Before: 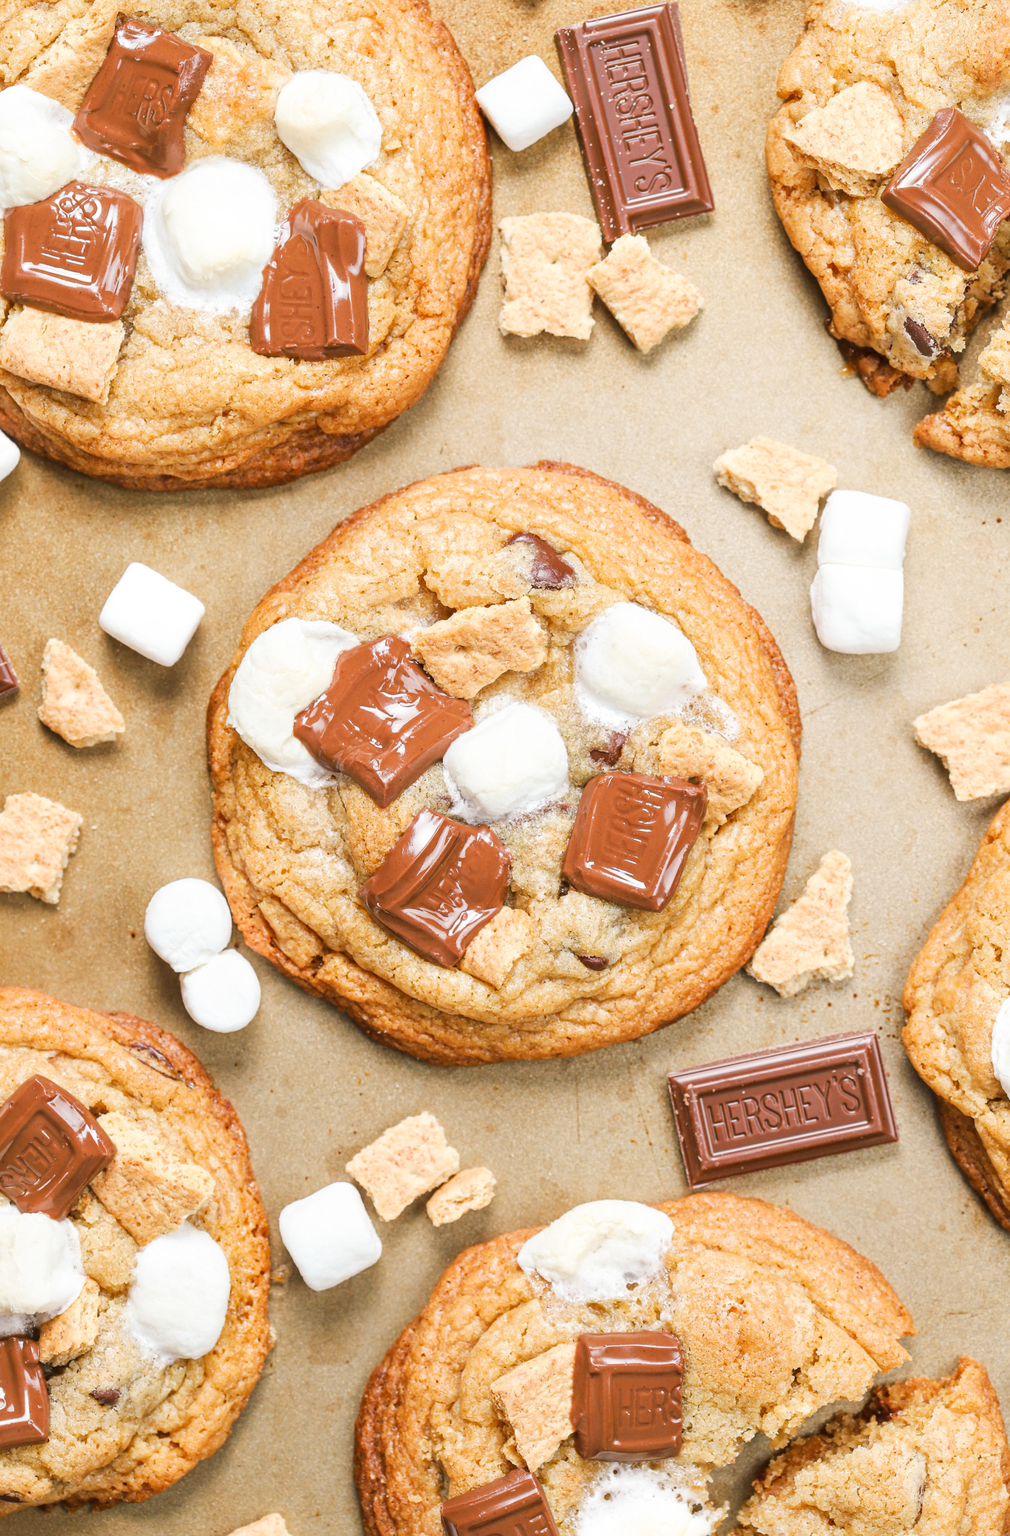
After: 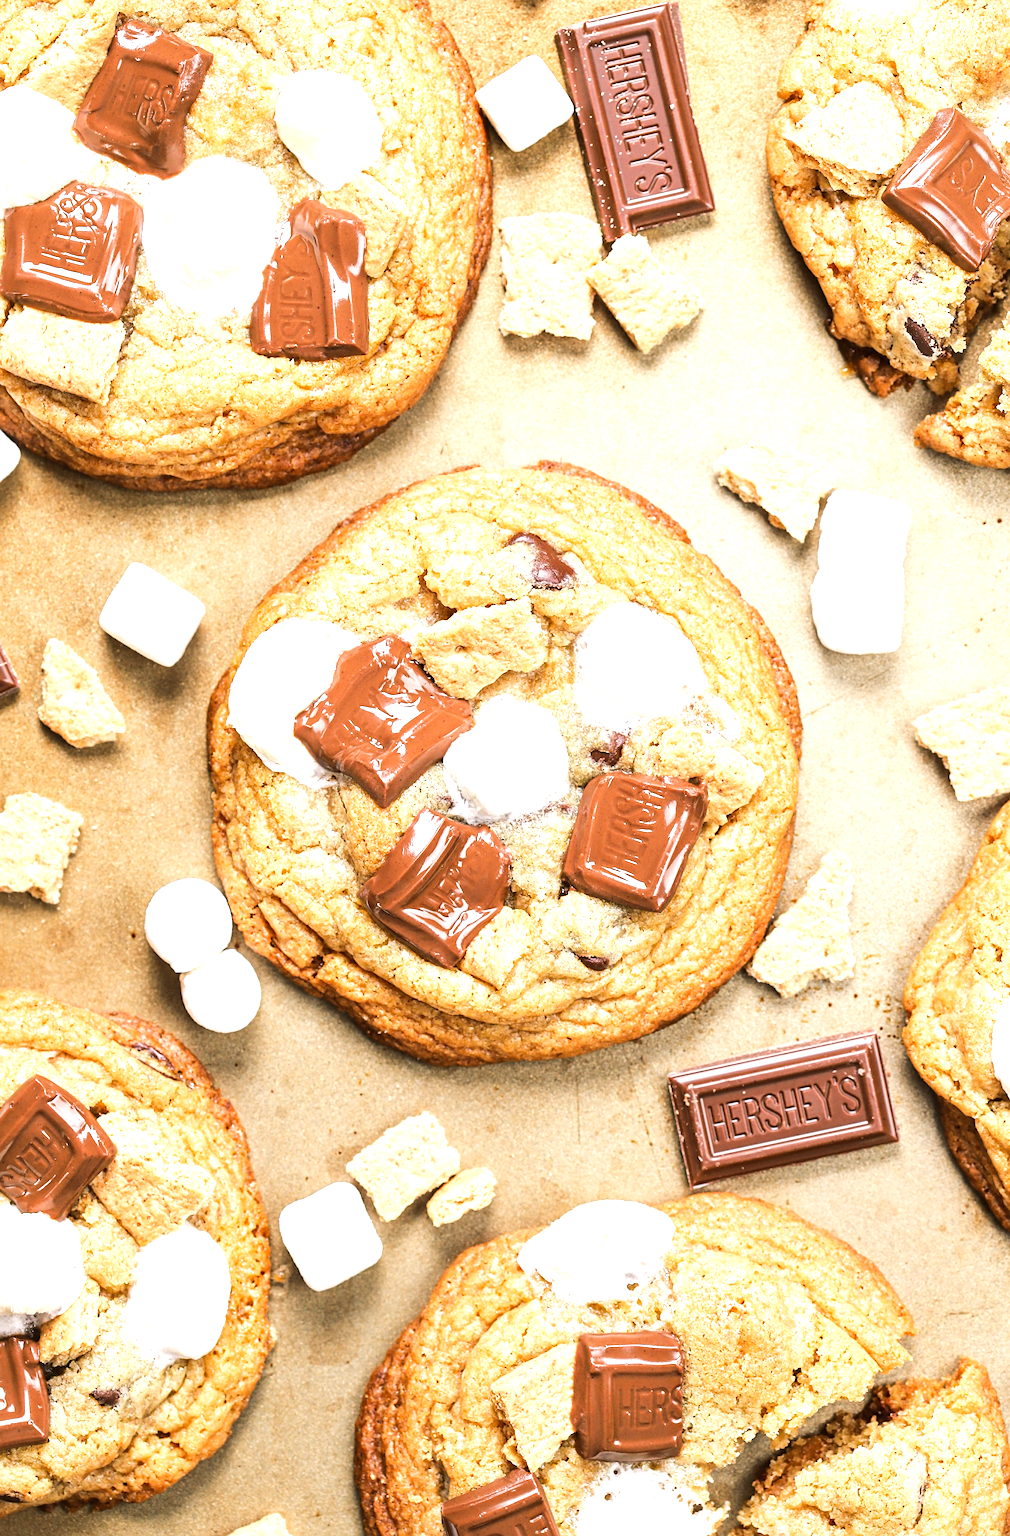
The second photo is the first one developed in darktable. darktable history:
tone equalizer: -8 EV -0.75 EV, -7 EV -0.7 EV, -6 EV -0.6 EV, -5 EV -0.4 EV, -3 EV 0.4 EV, -2 EV 0.6 EV, -1 EV 0.7 EV, +0 EV 0.75 EV, edges refinement/feathering 500, mask exposure compensation -1.57 EV, preserve details no
sharpen: amount 0.2
